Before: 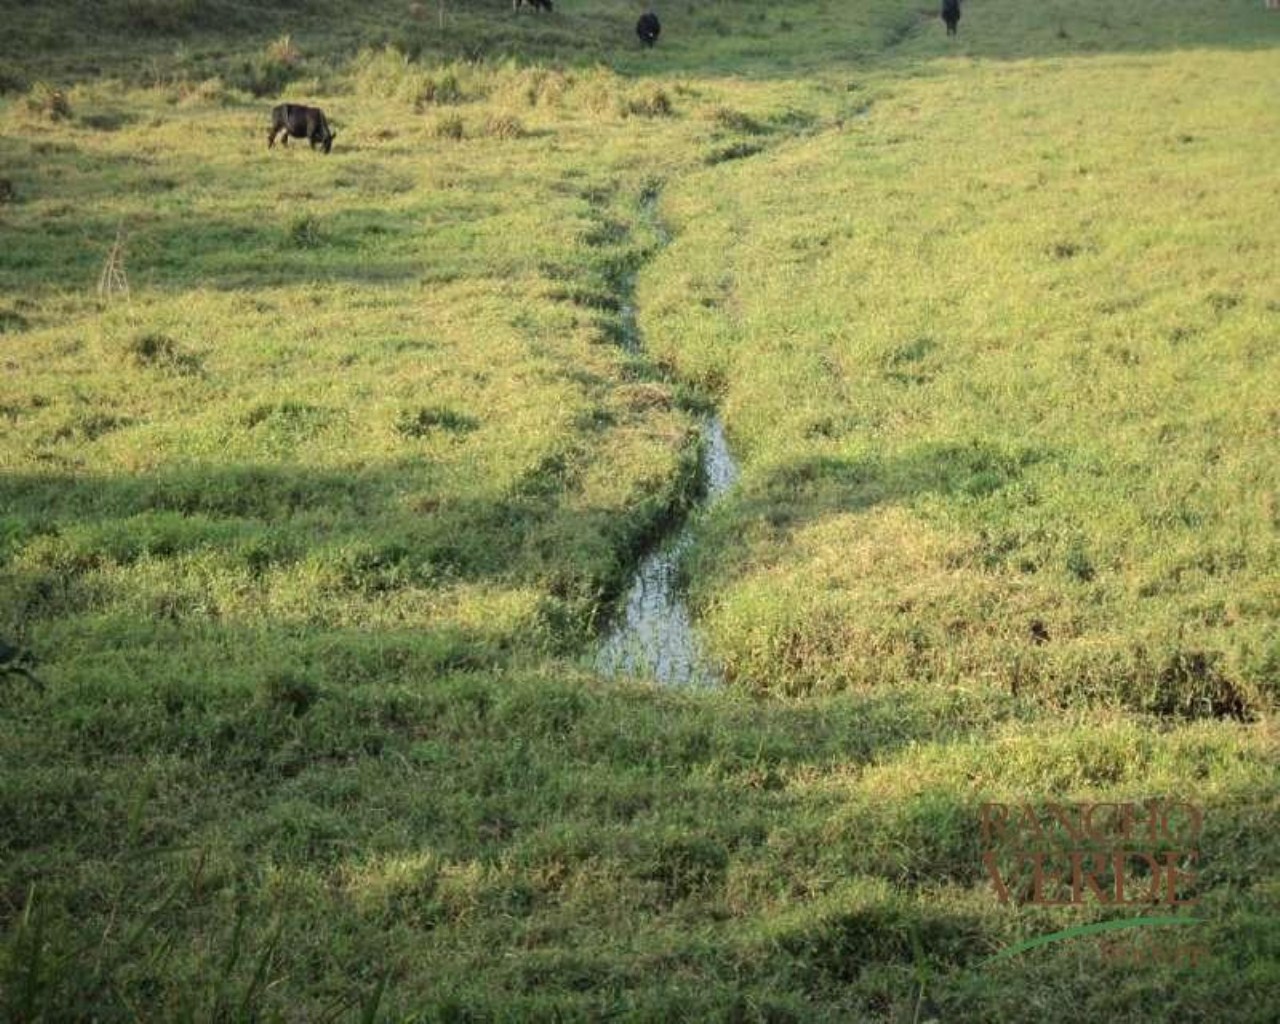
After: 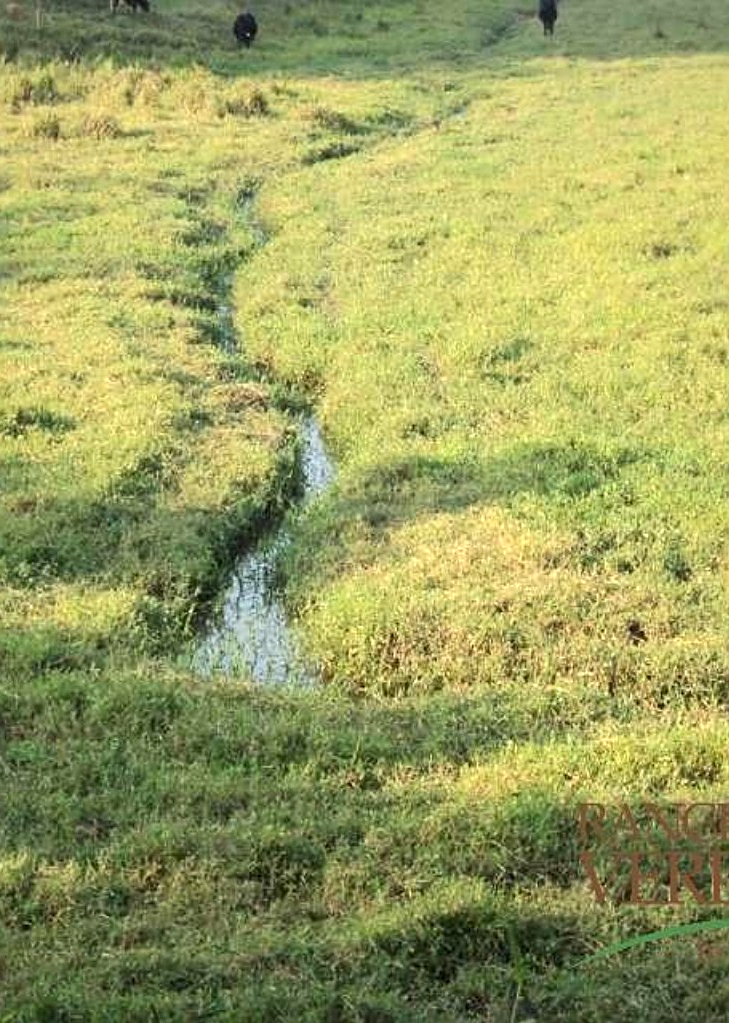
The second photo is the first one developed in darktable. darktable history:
contrast brightness saturation: contrast 0.103, brightness 0.032, saturation 0.089
exposure: exposure 0.299 EV, compensate highlight preservation false
sharpen: on, module defaults
crop: left 31.525%, top 0.022%, right 11.492%
